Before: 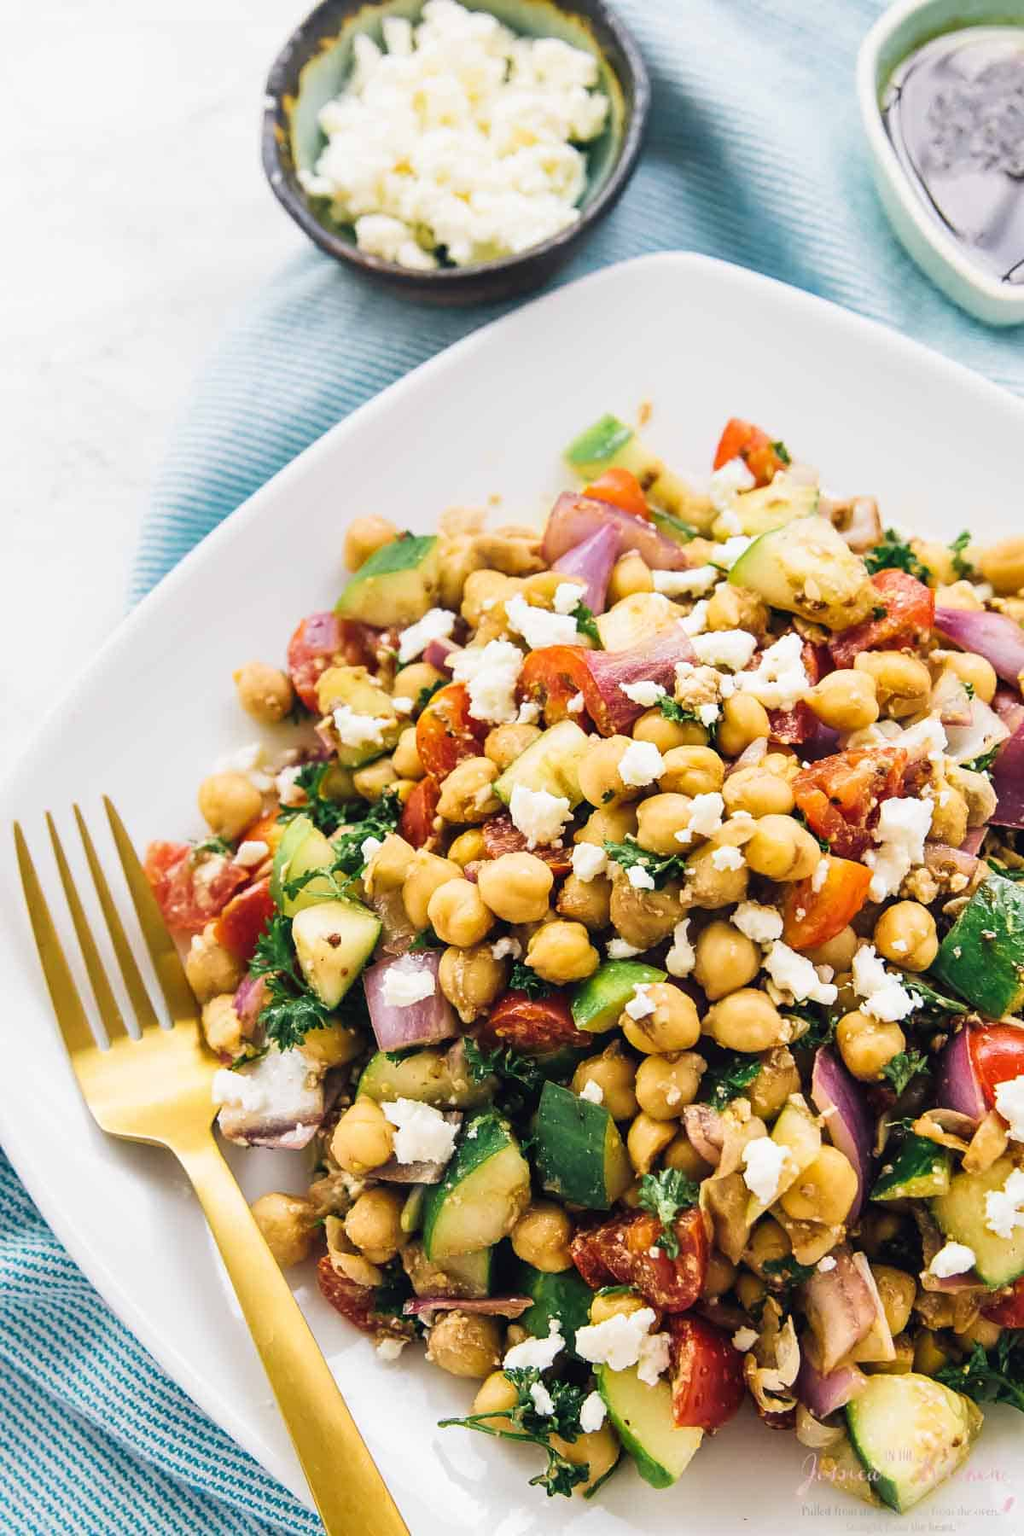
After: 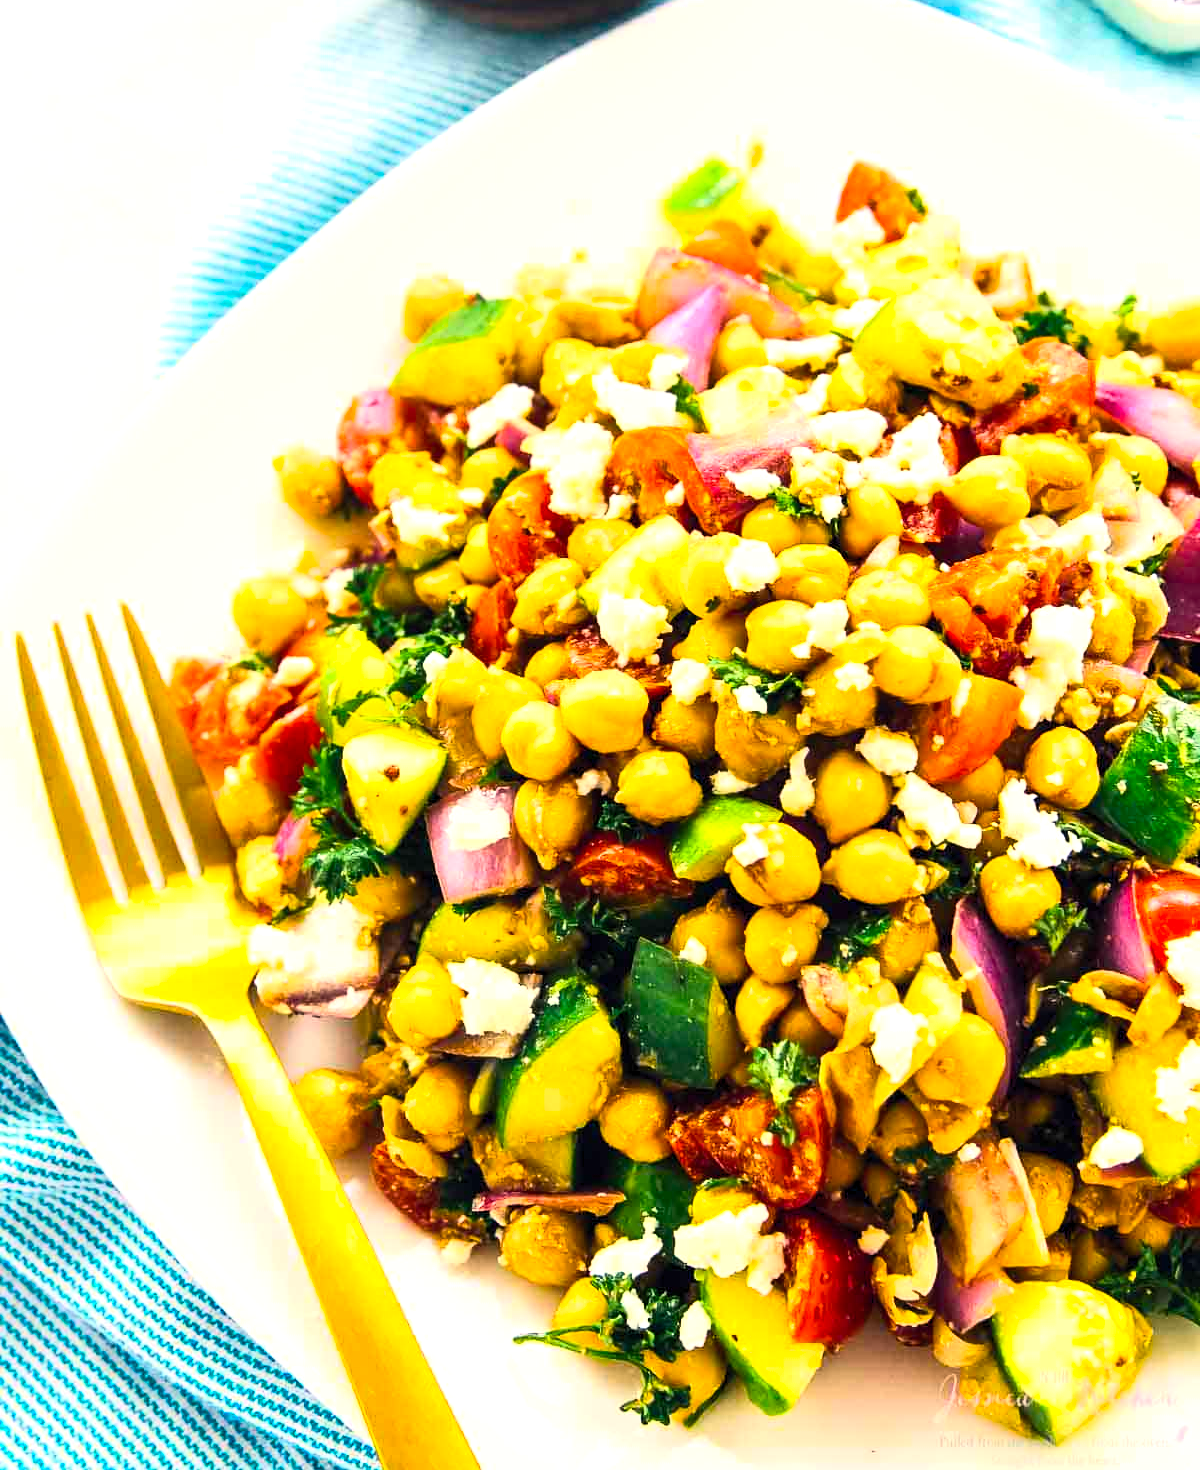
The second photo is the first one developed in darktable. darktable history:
crop and rotate: top 18.329%
color balance rgb: highlights gain › chroma 2.997%, highlights gain › hue 77.26°, global offset › luminance -0.292%, global offset › hue 258.69°, linear chroma grading › shadows 9.821%, linear chroma grading › highlights 11.141%, linear chroma grading › global chroma 15.514%, linear chroma grading › mid-tones 14.555%, perceptual saturation grading › global saturation 0.826%, perceptual brilliance grading › global brilliance -5.144%, perceptual brilliance grading › highlights 24.047%, perceptual brilliance grading › mid-tones 7.246%, perceptual brilliance grading › shadows -5.089%, global vibrance 20%
contrast brightness saturation: contrast 0.203, brightness 0.168, saturation 0.224
